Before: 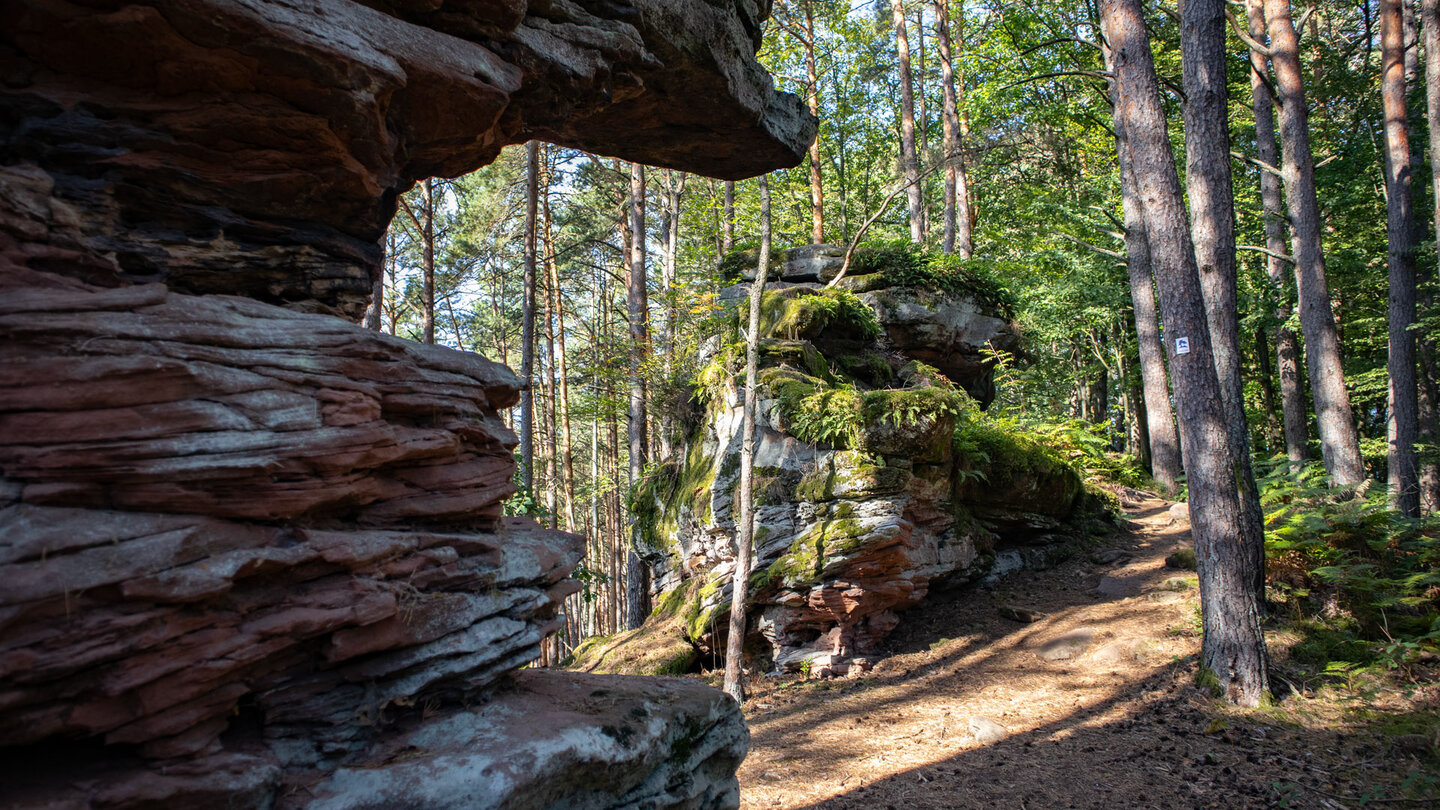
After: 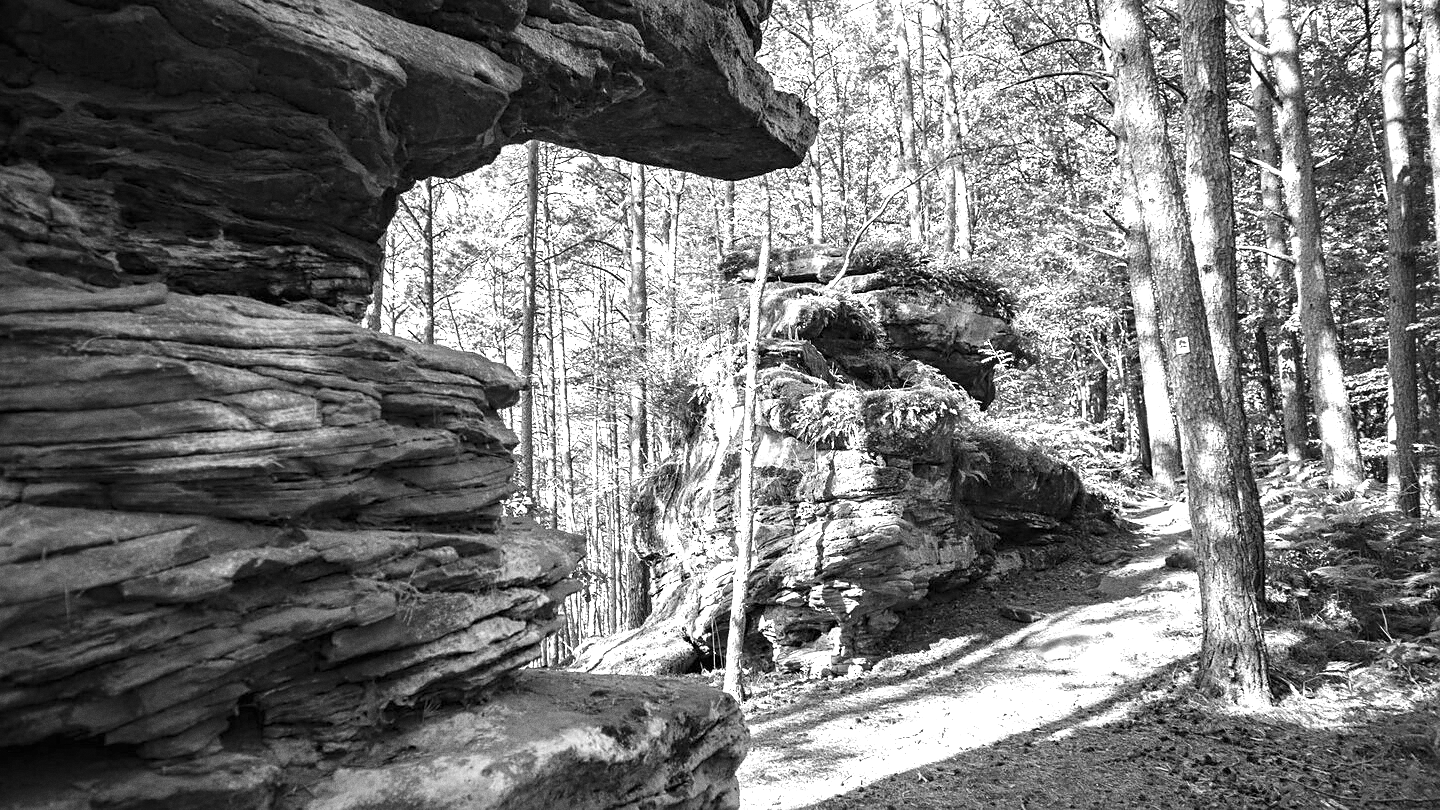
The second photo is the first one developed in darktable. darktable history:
sharpen: radius 1.559, amount 0.373, threshold 1.271
grain: on, module defaults
monochrome: on, module defaults
exposure: black level correction 0, exposure 1.5 EV, compensate exposure bias true, compensate highlight preservation false
